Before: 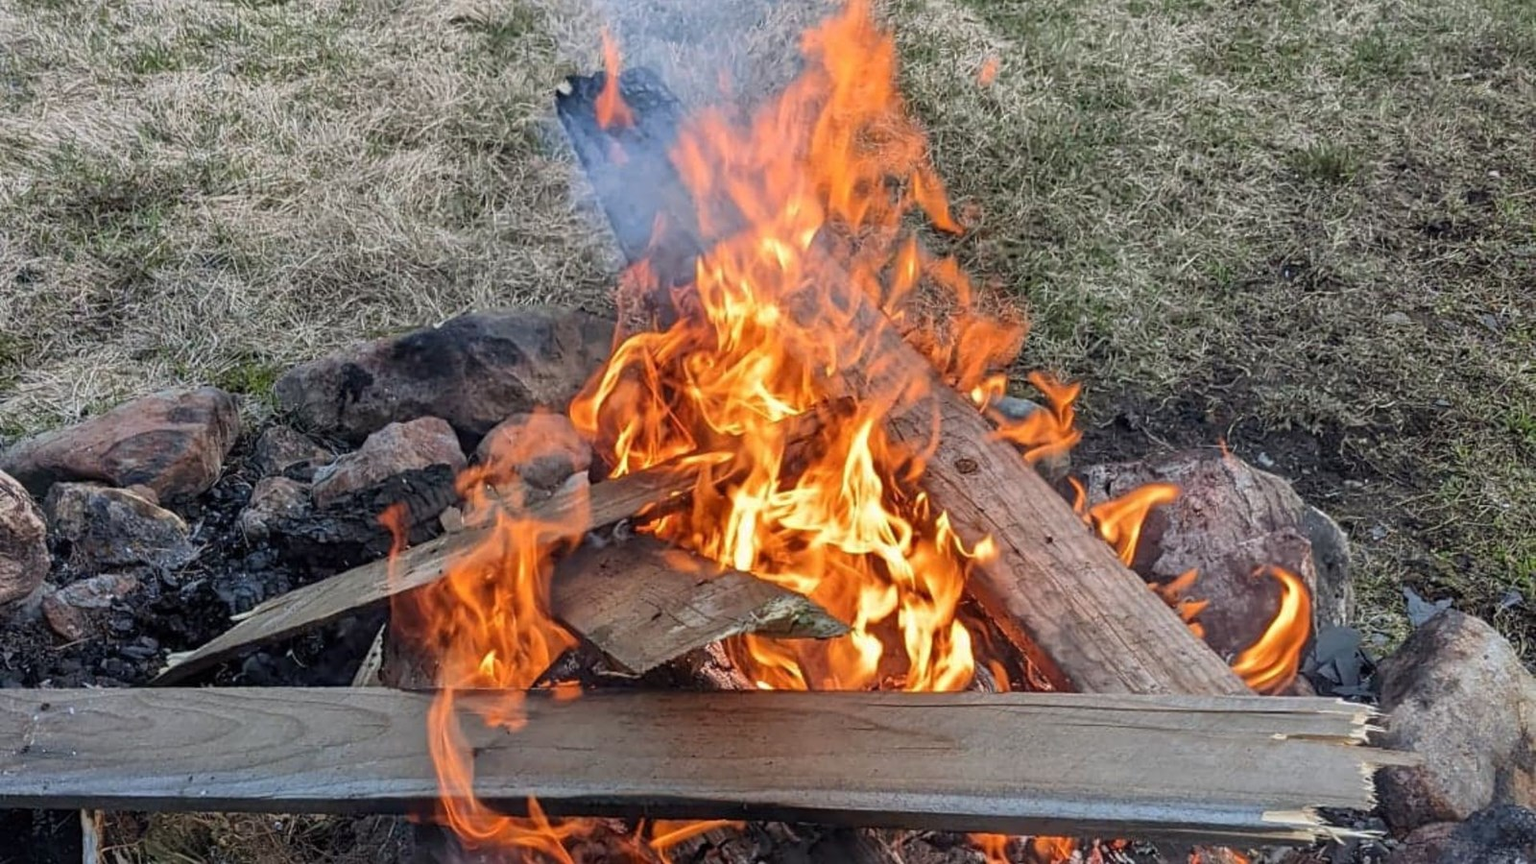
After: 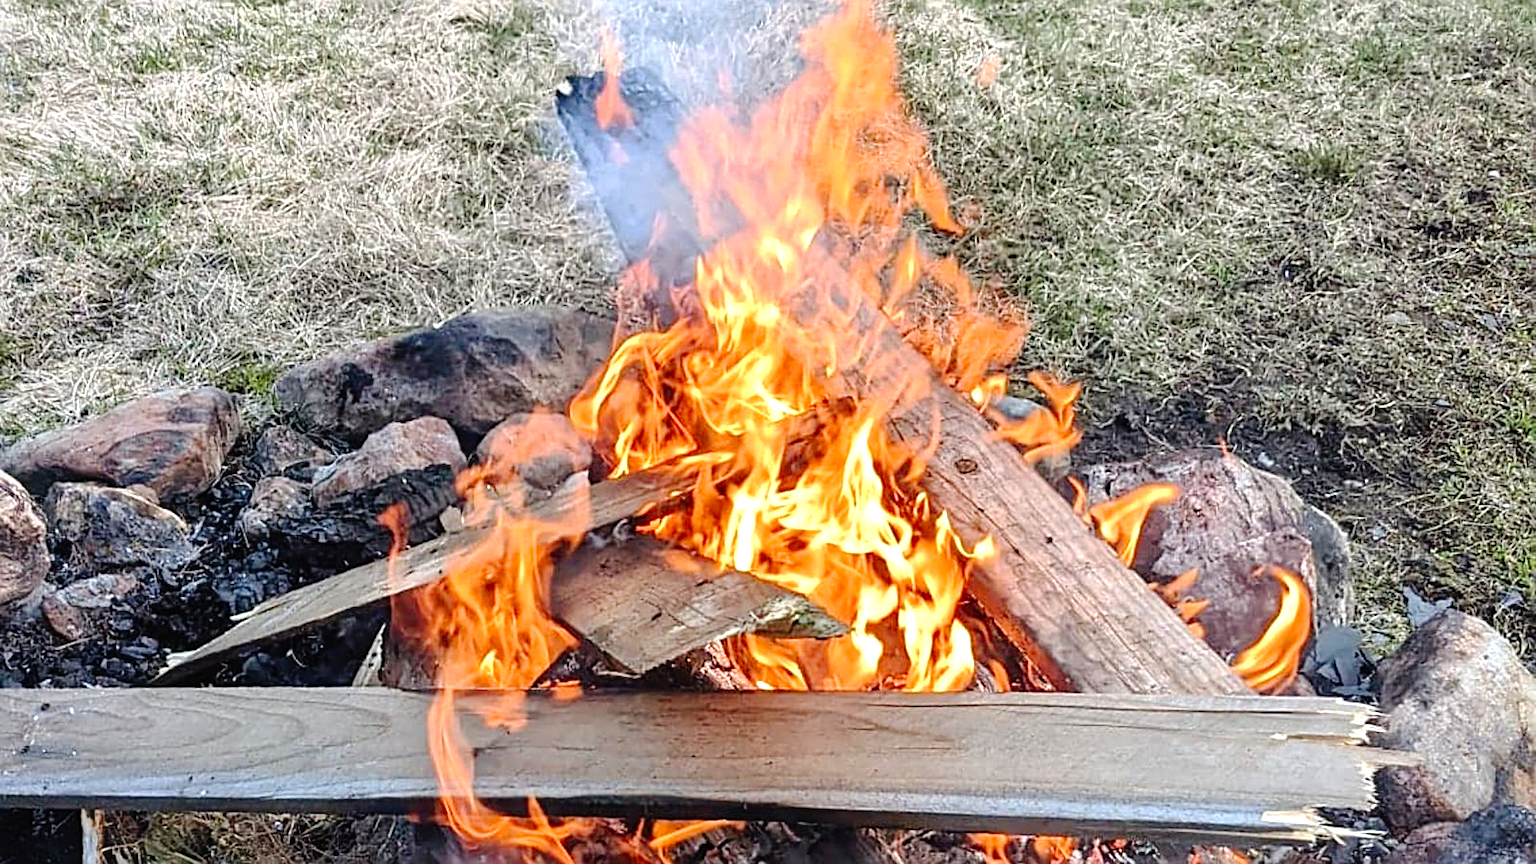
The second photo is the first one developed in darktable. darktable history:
exposure: black level correction -0.001, exposure 0.9 EV, compensate exposure bias true, compensate highlight preservation false
color balance: on, module defaults
sharpen: on, module defaults
tone curve: curves: ch0 [(0, 0) (0.003, 0.016) (0.011, 0.015) (0.025, 0.017) (0.044, 0.026) (0.069, 0.034) (0.1, 0.043) (0.136, 0.068) (0.177, 0.119) (0.224, 0.175) (0.277, 0.251) (0.335, 0.328) (0.399, 0.415) (0.468, 0.499) (0.543, 0.58) (0.623, 0.659) (0.709, 0.731) (0.801, 0.807) (0.898, 0.895) (1, 1)], preserve colors none
